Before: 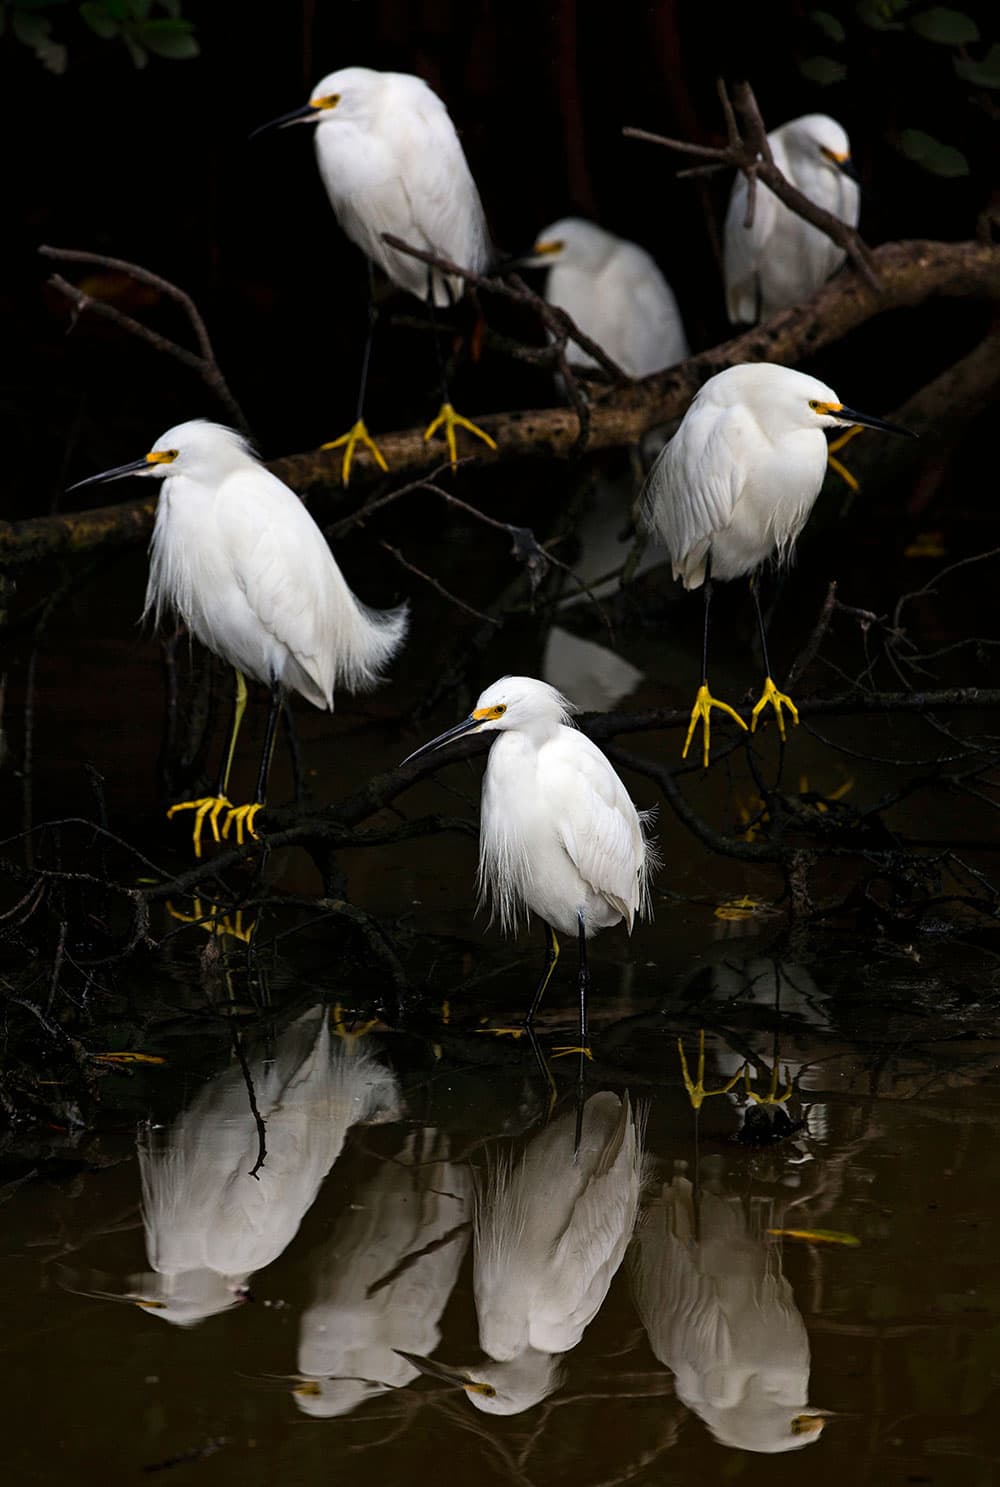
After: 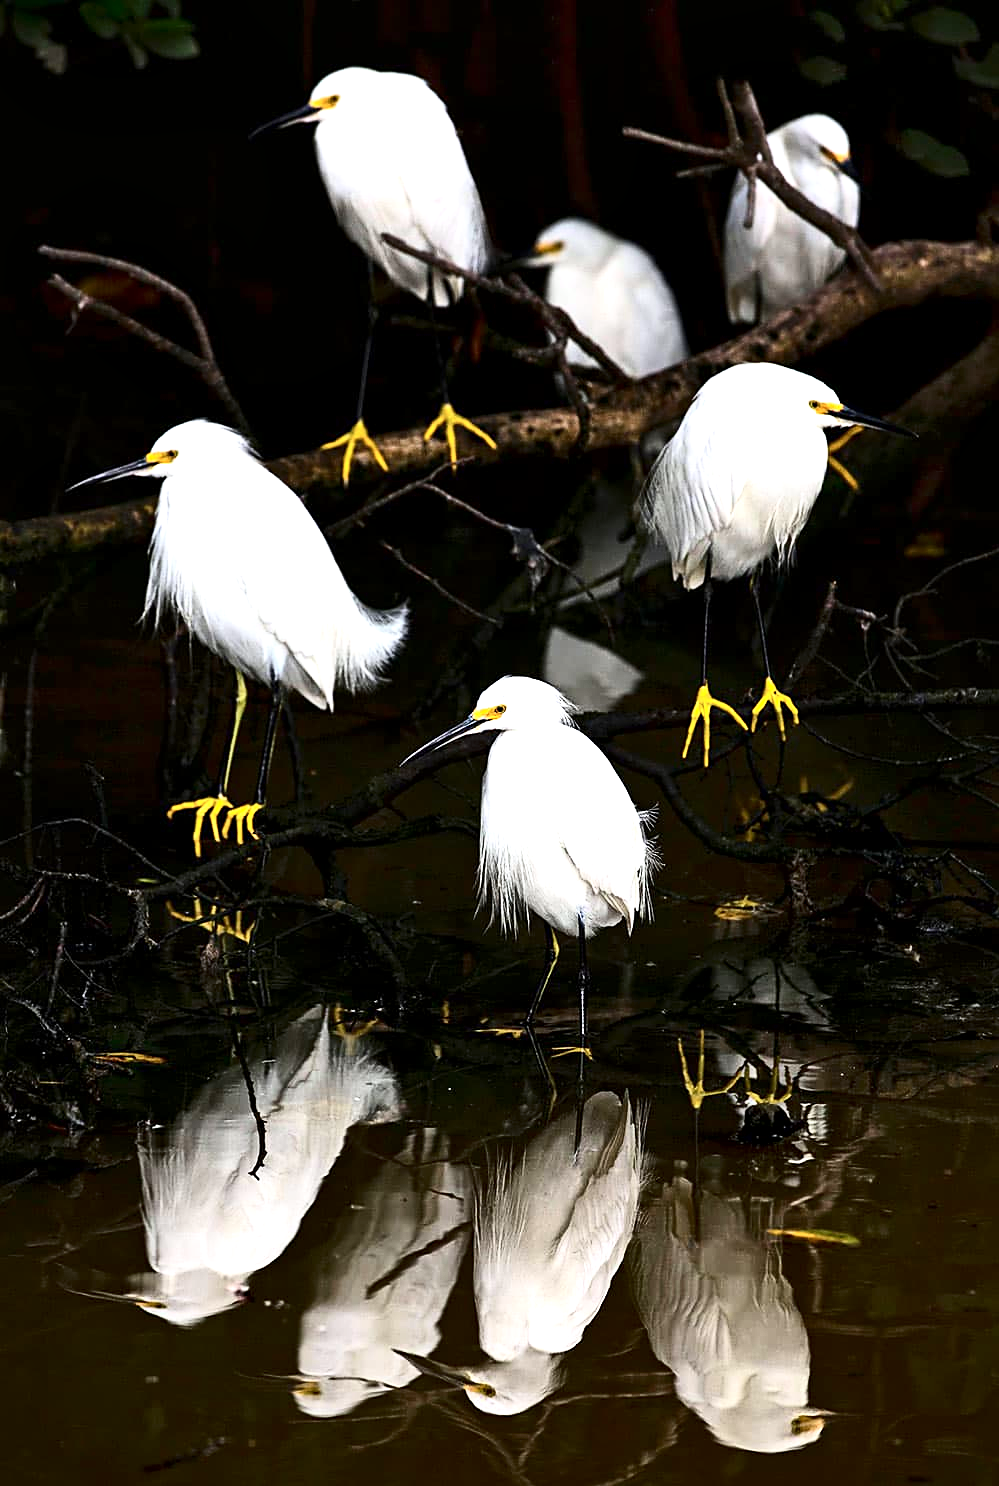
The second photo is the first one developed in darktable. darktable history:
white balance: red 0.988, blue 1.017
exposure: black level correction 0, exposure 1.3 EV, compensate highlight preservation false
shadows and highlights: shadows 24.5, highlights -78.15, soften with gaussian
sharpen: radius 1.864, amount 0.398, threshold 1.271
contrast brightness saturation: contrast 0.28
local contrast: mode bilateral grid, contrast 20, coarseness 50, detail 132%, midtone range 0.2
